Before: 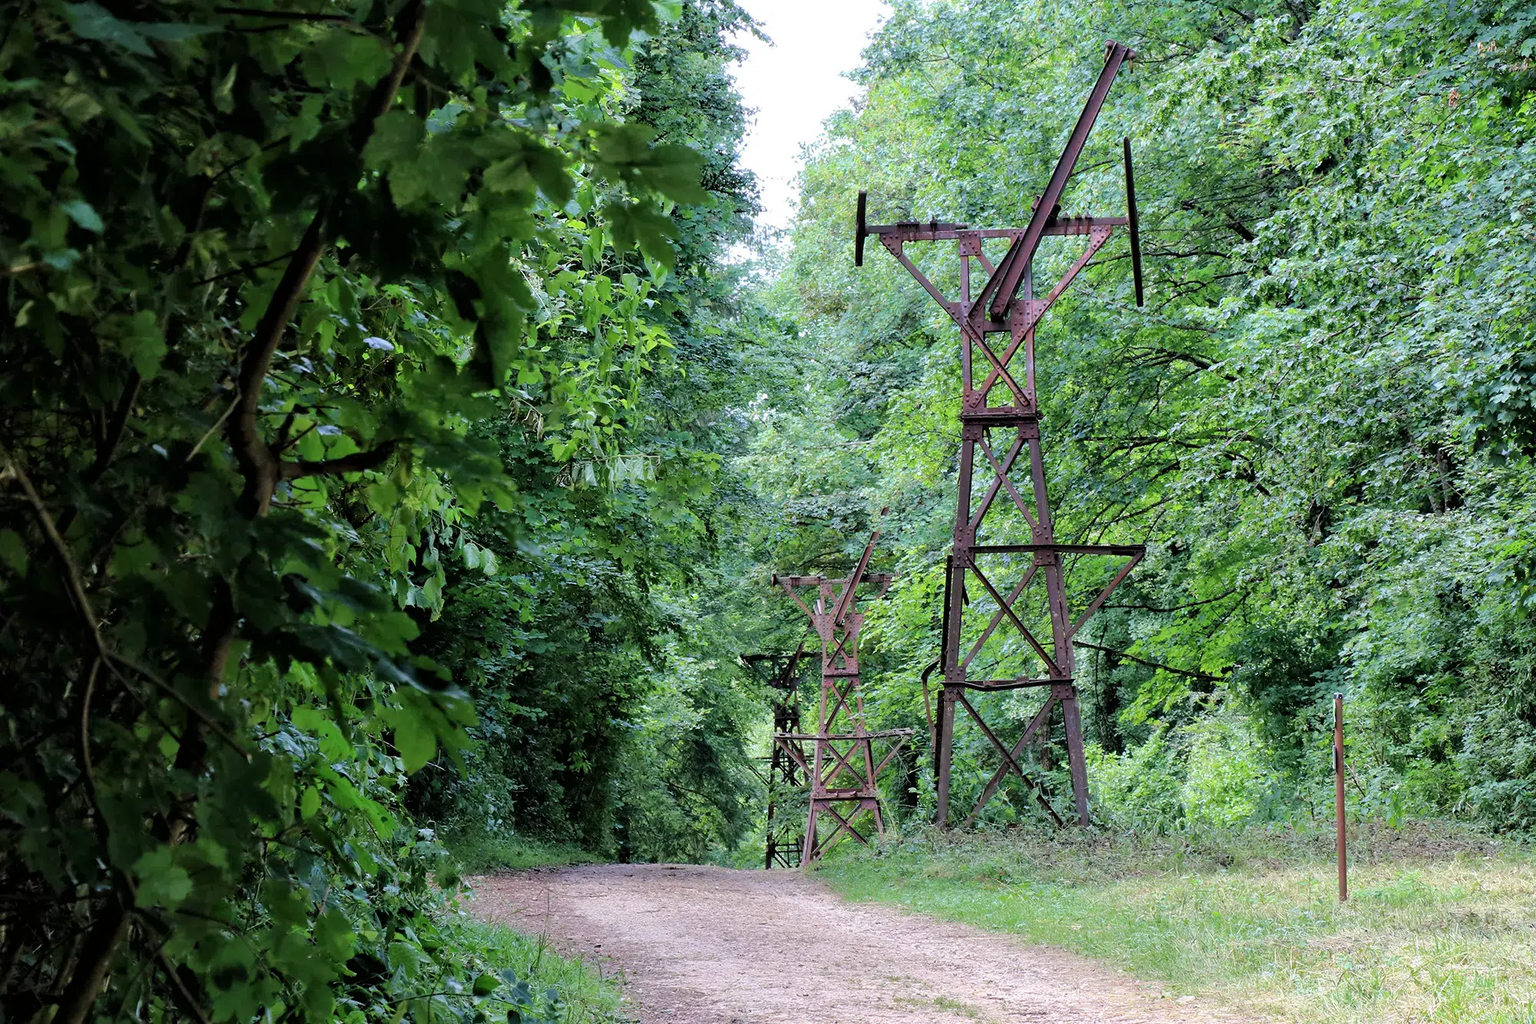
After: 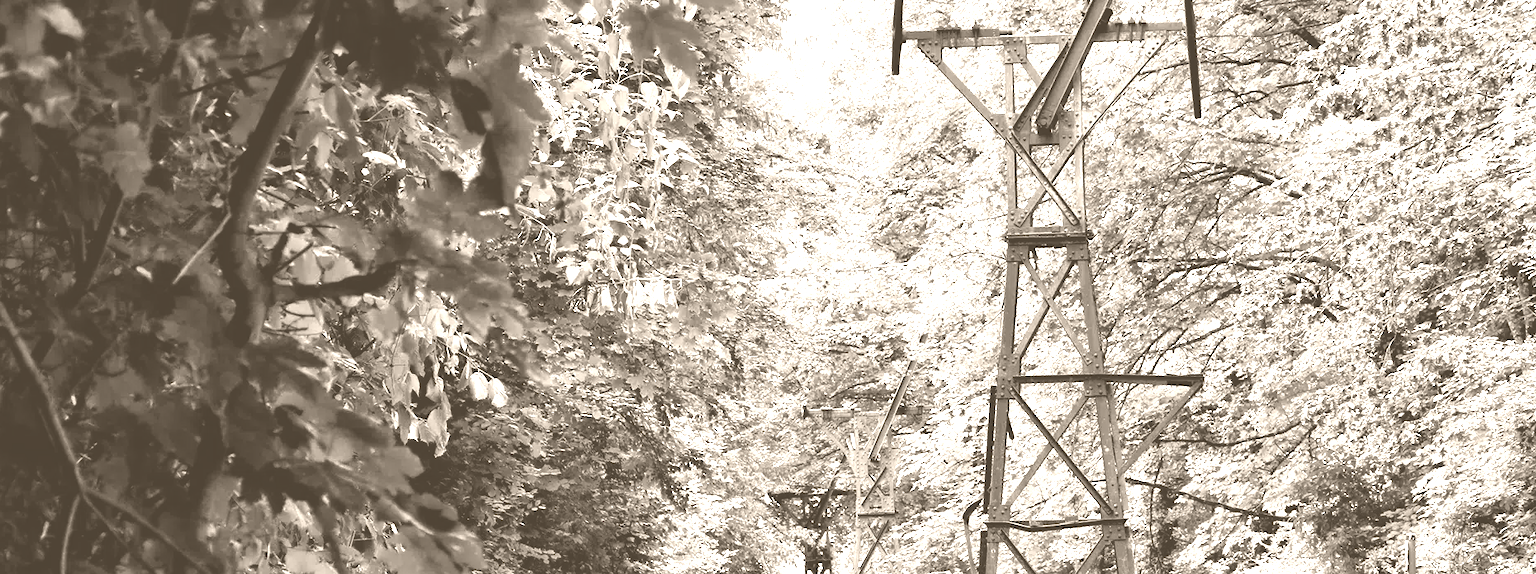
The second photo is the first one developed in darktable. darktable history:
color balance rgb: linear chroma grading › global chroma 16.62%, perceptual saturation grading › highlights -8.63%, perceptual saturation grading › mid-tones 18.66%, perceptual saturation grading › shadows 28.49%, perceptual brilliance grading › highlights 14.22%, perceptual brilliance grading › shadows -18.96%, global vibrance 27.71%
crop: left 1.744%, top 19.225%, right 5.069%, bottom 28.357%
exposure: exposure 0.2 EV, compensate highlight preservation false
colorize: hue 34.49°, saturation 35.33%, source mix 100%, version 1
